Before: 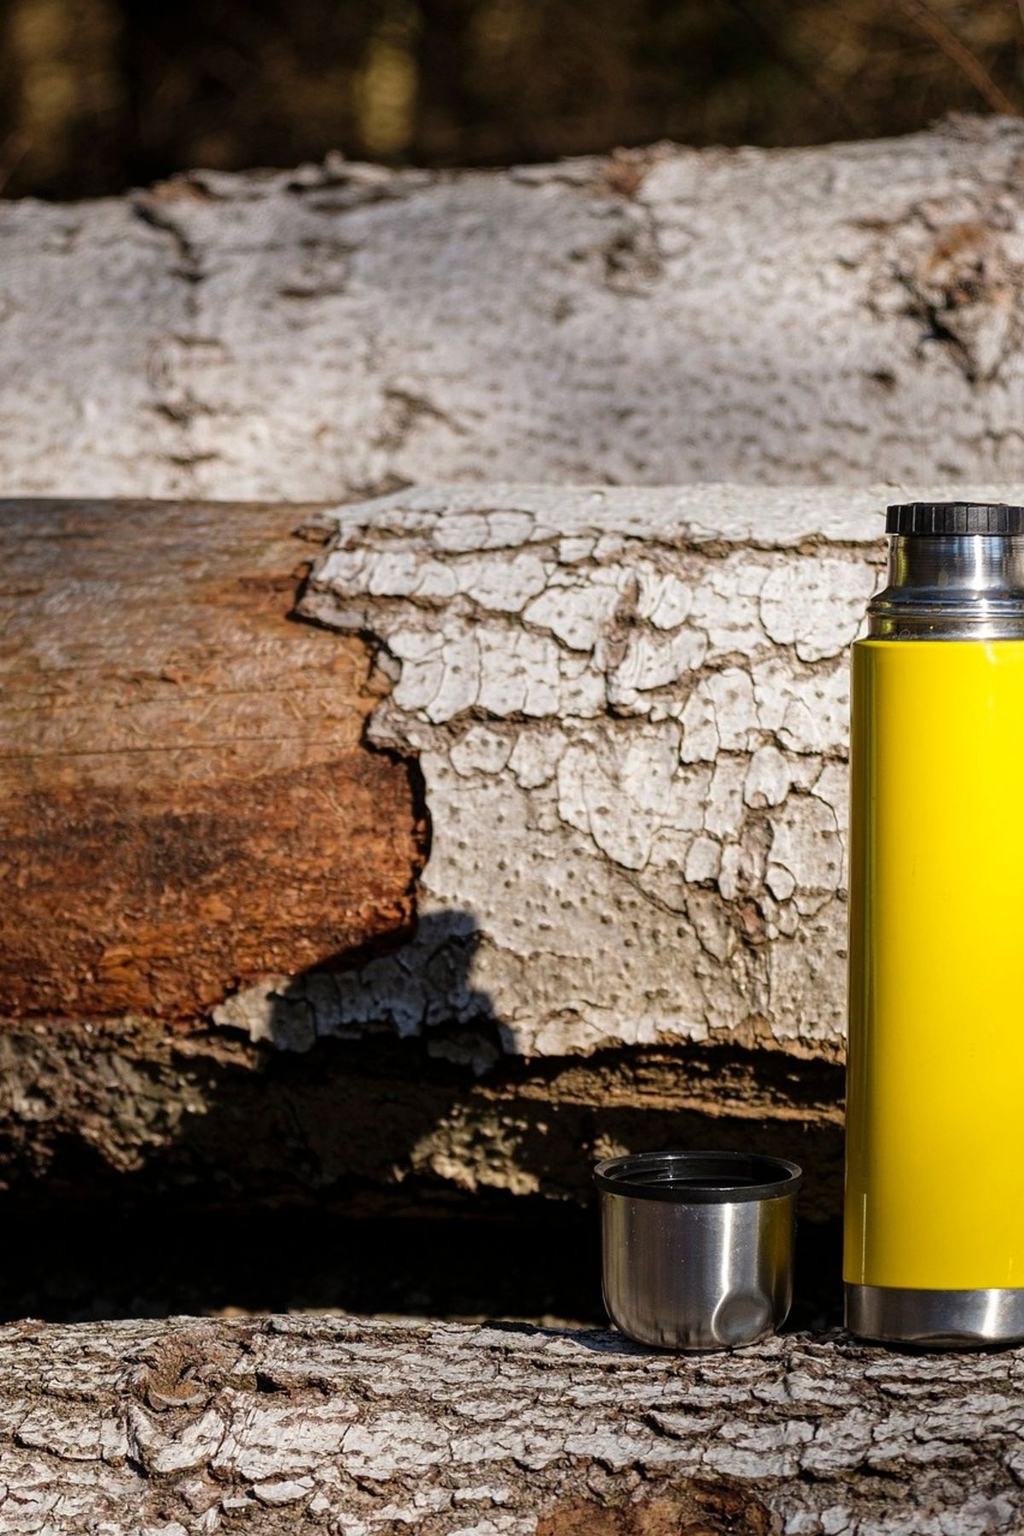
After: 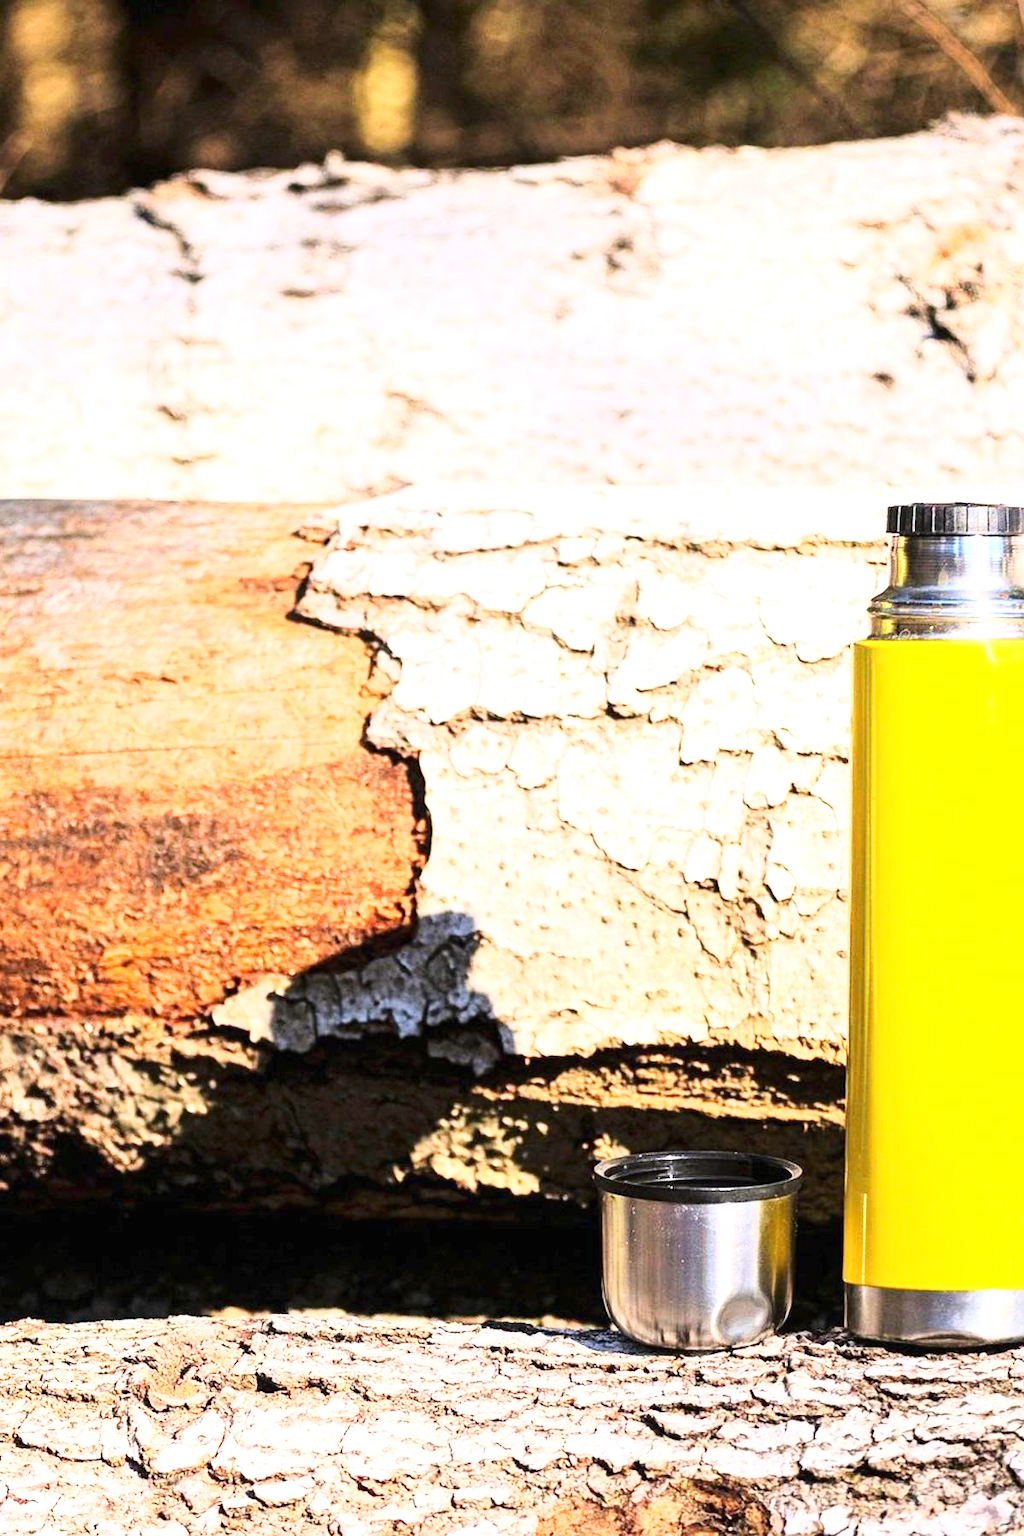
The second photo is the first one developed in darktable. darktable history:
white balance: red 1.004, blue 1.024
exposure: black level correction 0, exposure 1.55 EV, compensate exposure bias true, compensate highlight preservation false
base curve: curves: ch0 [(0, 0) (0.018, 0.026) (0.143, 0.37) (0.33, 0.731) (0.458, 0.853) (0.735, 0.965) (0.905, 0.986) (1, 1)]
